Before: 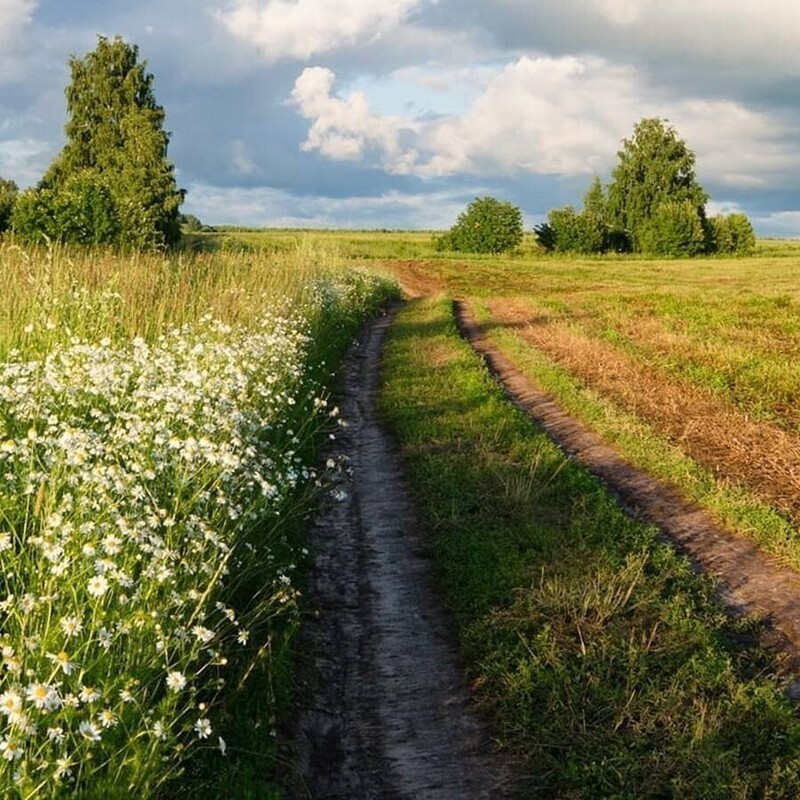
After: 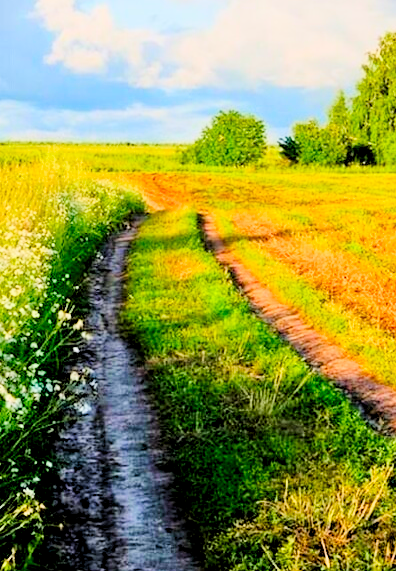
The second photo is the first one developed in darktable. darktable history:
filmic rgb: black relative exposure -7.65 EV, white relative exposure 4.56 EV, hardness 3.61
rgb levels: levels [[0.029, 0.461, 0.922], [0, 0.5, 1], [0, 0.5, 1]]
crop: left 32.075%, top 10.976%, right 18.355%, bottom 17.596%
exposure: black level correction 0, exposure 0.7 EV, compensate highlight preservation false
tone equalizer: -7 EV 0.15 EV, -6 EV 0.6 EV, -5 EV 1.15 EV, -4 EV 1.33 EV, -3 EV 1.15 EV, -2 EV 0.6 EV, -1 EV 0.15 EV, mask exposure compensation -0.5 EV
contrast brightness saturation: contrast 0.26, brightness 0.02, saturation 0.87
